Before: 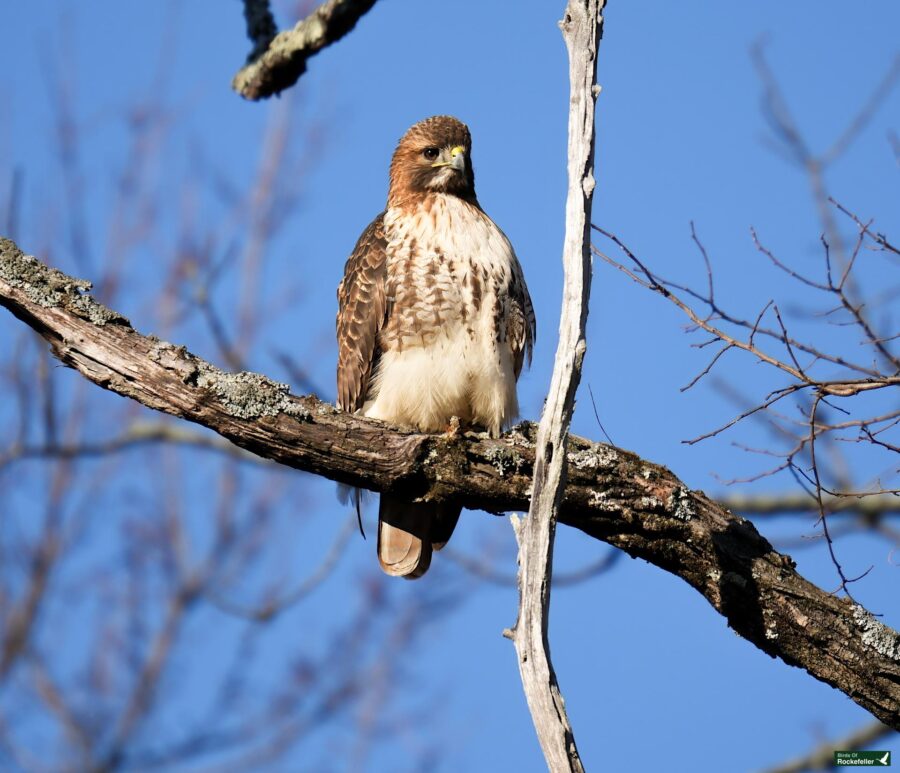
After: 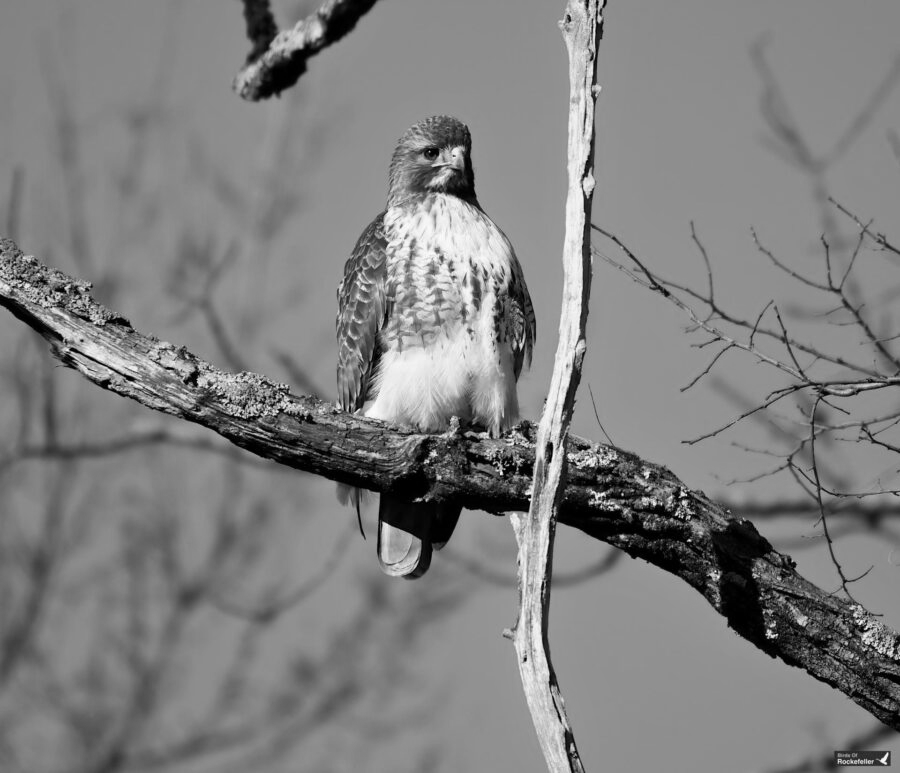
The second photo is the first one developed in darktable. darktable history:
monochrome: a -6.99, b 35.61, size 1.4
